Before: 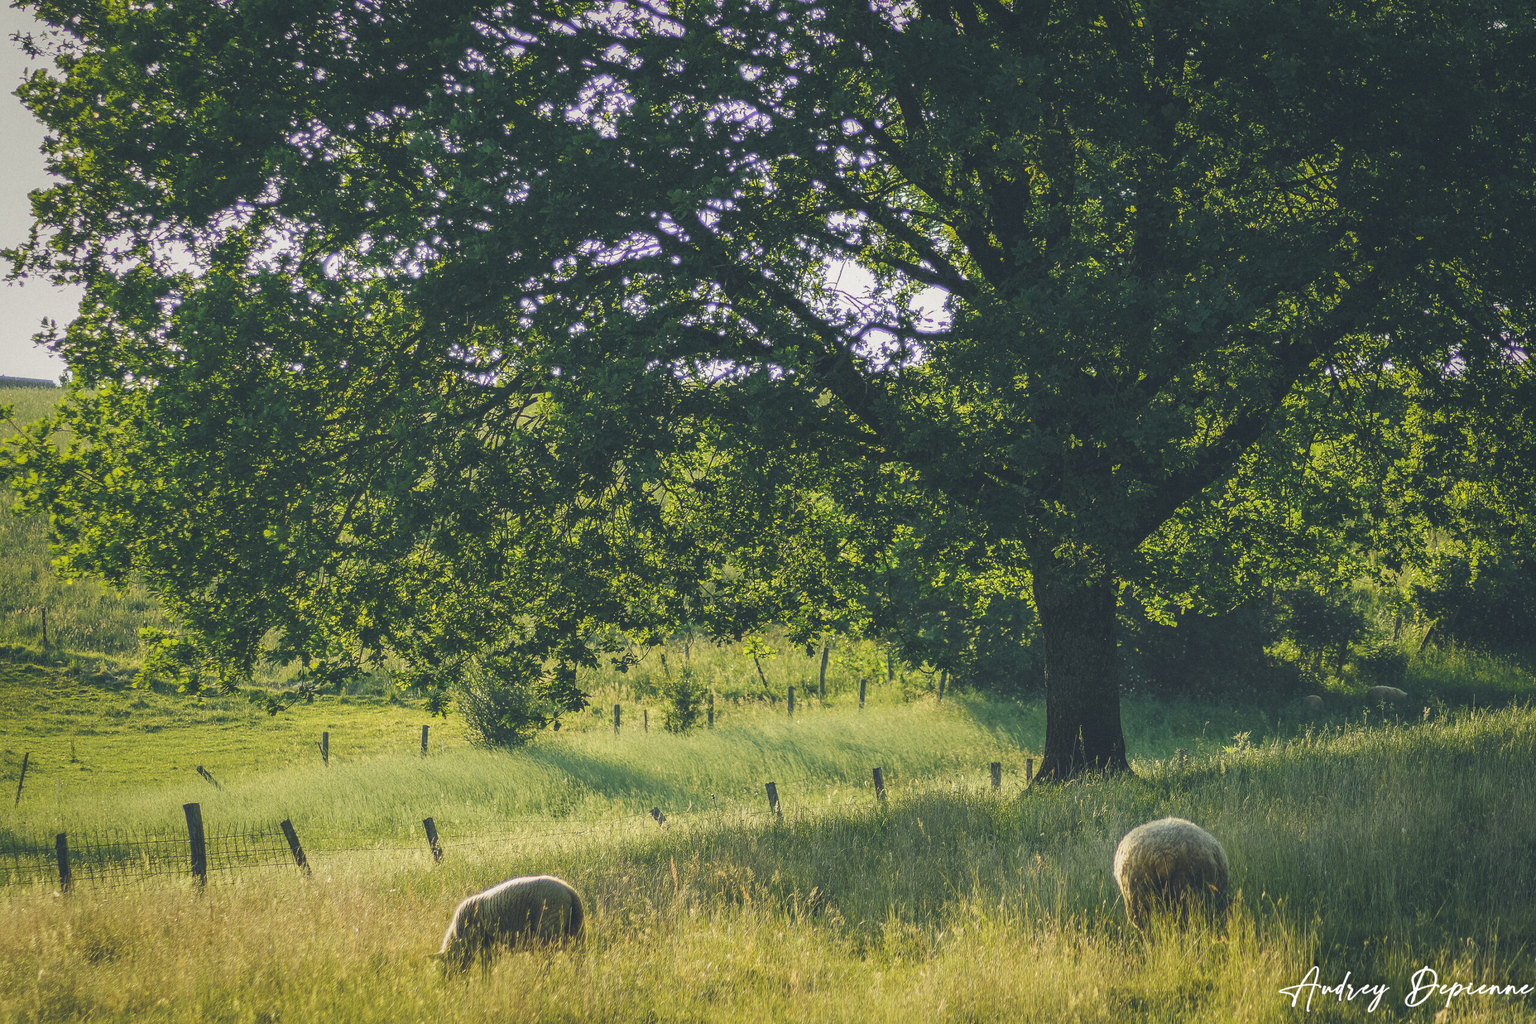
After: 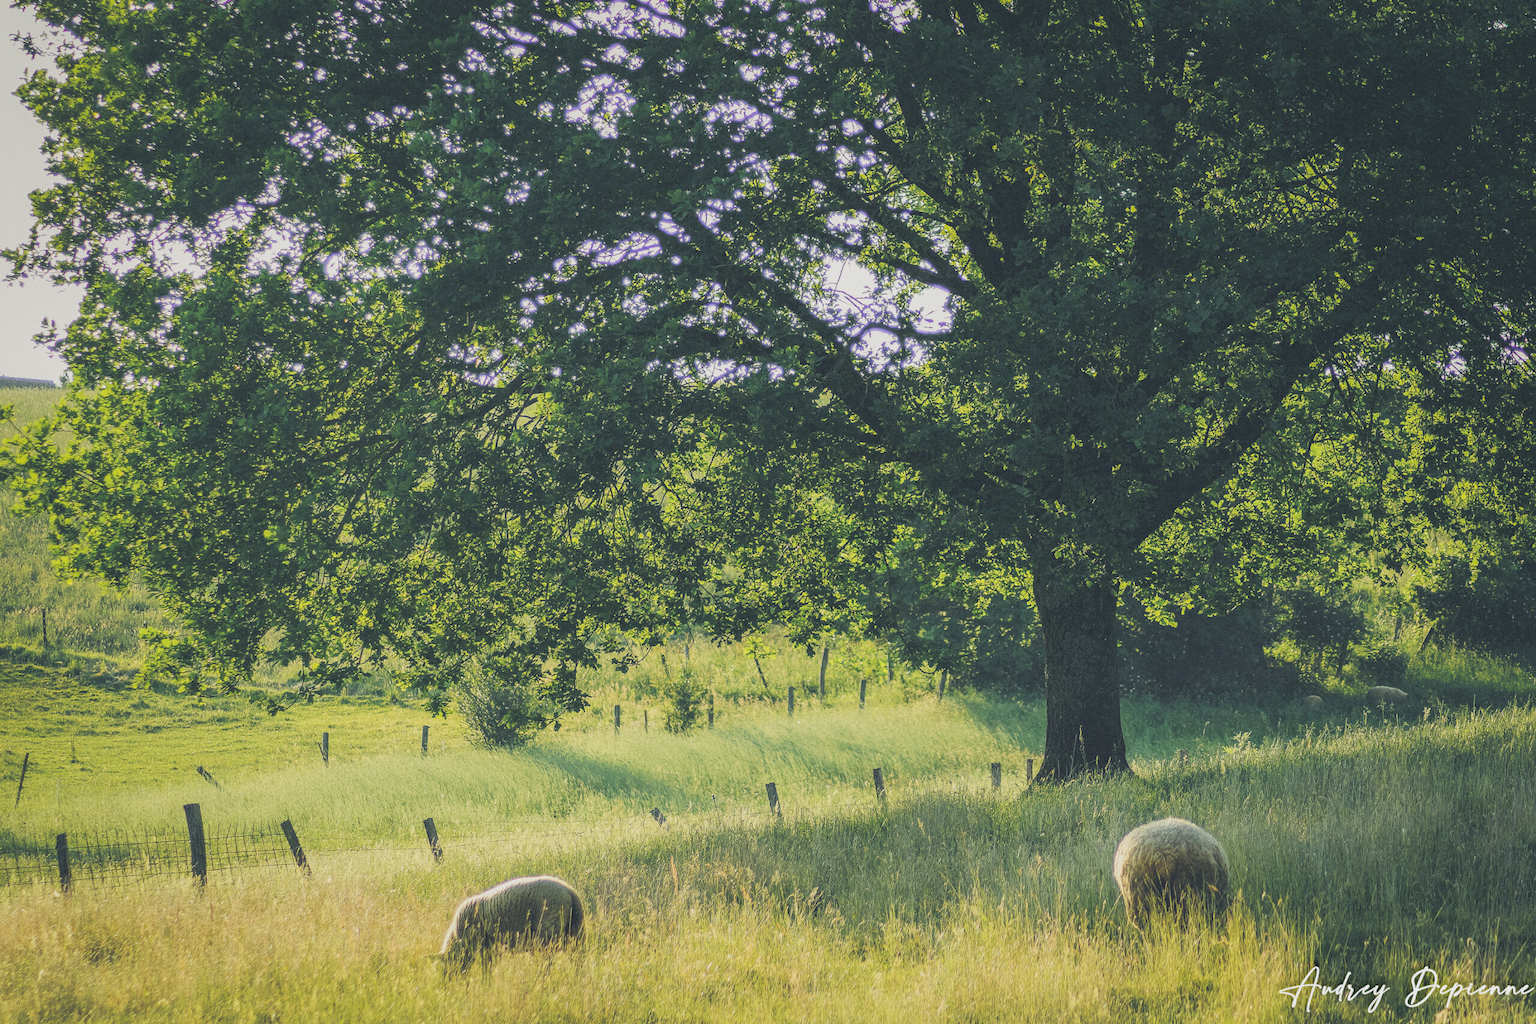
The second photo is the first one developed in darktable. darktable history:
exposure: exposure 0.603 EV, compensate exposure bias true, compensate highlight preservation false
filmic rgb: black relative exposure -7.65 EV, white relative exposure 4.56 EV, threshold 2.99 EV, hardness 3.61, enable highlight reconstruction true
